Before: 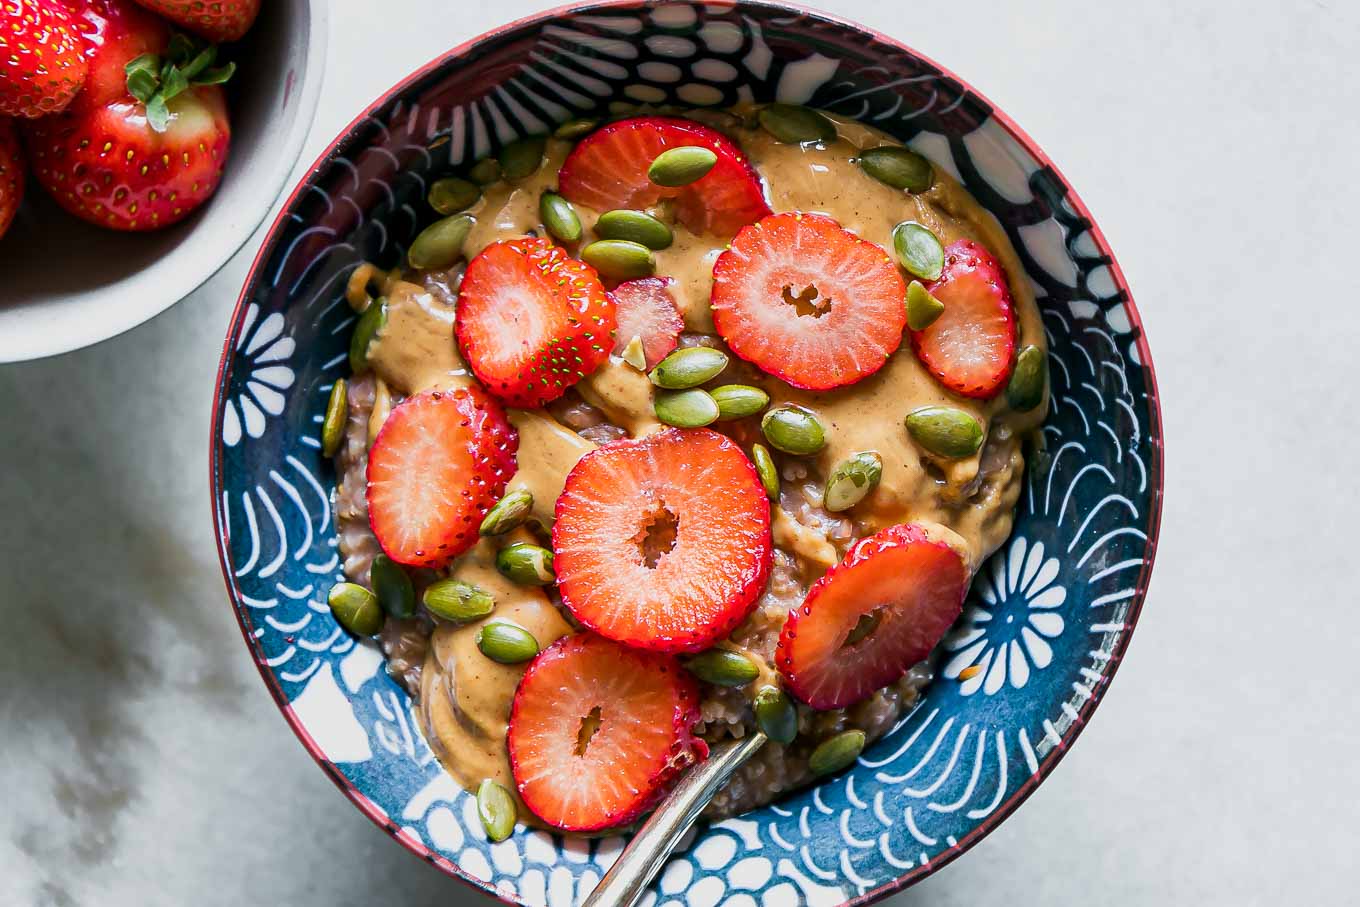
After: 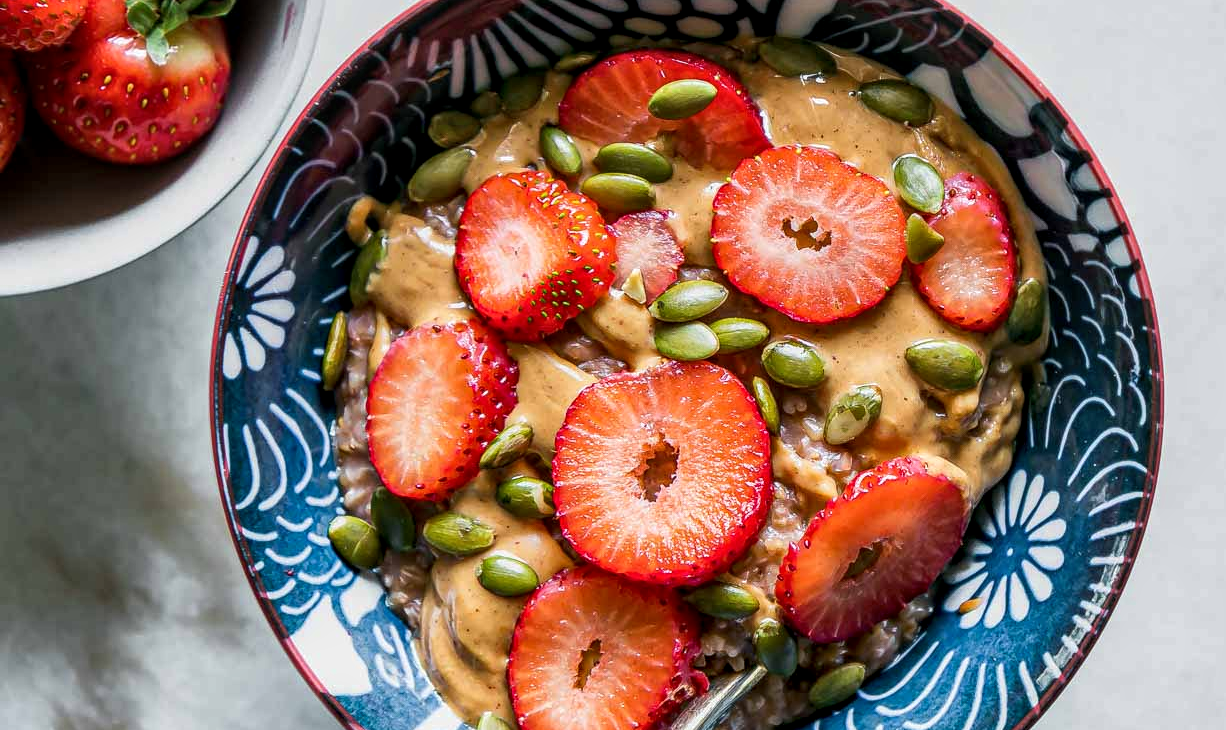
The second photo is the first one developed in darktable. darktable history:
crop: top 7.487%, right 9.788%, bottom 11.939%
base curve: curves: ch0 [(0, 0) (0.989, 0.992)], preserve colors none
levels: mode automatic
local contrast: detail 130%
